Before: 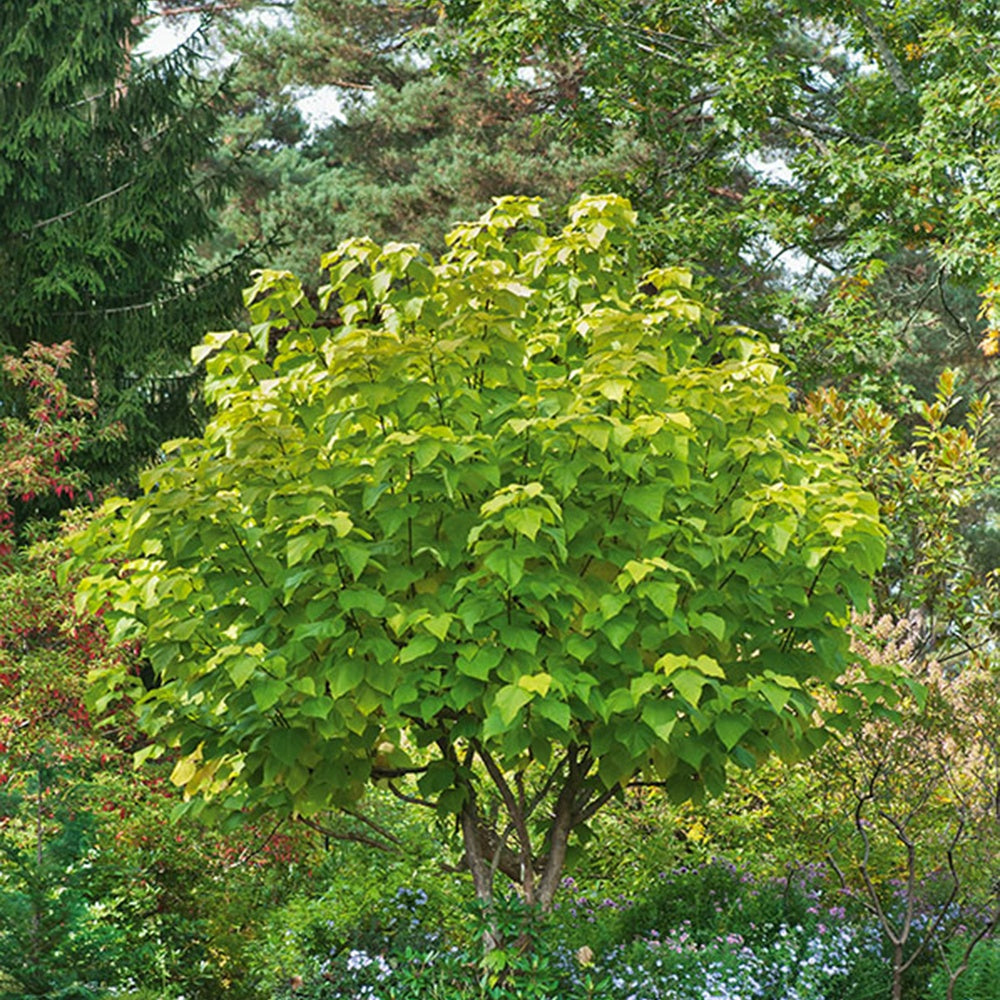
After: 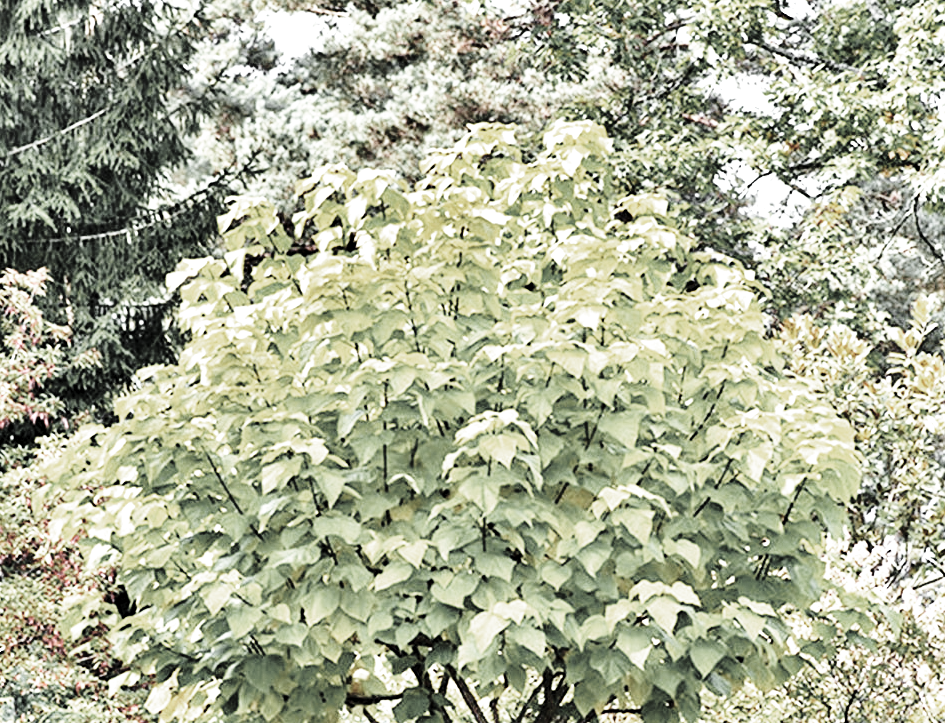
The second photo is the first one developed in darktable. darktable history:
velvia: on, module defaults
tone curve: curves: ch0 [(0, 0) (0.003, 0.013) (0.011, 0.016) (0.025, 0.023) (0.044, 0.036) (0.069, 0.051) (0.1, 0.076) (0.136, 0.107) (0.177, 0.145) (0.224, 0.186) (0.277, 0.246) (0.335, 0.311) (0.399, 0.378) (0.468, 0.462) (0.543, 0.548) (0.623, 0.636) (0.709, 0.728) (0.801, 0.816) (0.898, 0.9) (1, 1)], preserve colors none
base curve: curves: ch0 [(0, 0) (0.028, 0.03) (0.121, 0.232) (0.46, 0.748) (0.859, 0.968) (1, 1)], preserve colors none
contrast brightness saturation: saturation -0.061
contrast equalizer: octaves 7, y [[0.6 ×6], [0.55 ×6], [0 ×6], [0 ×6], [0 ×6]]
exposure: black level correction 0, exposure 1.171 EV, compensate highlight preservation false
crop: left 2.5%, top 7.362%, right 2.969%, bottom 20.273%
color zones: curves: ch0 [(0, 0.613) (0.01, 0.613) (0.245, 0.448) (0.498, 0.529) (0.642, 0.665) (0.879, 0.777) (0.99, 0.613)]; ch1 [(0, 0.035) (0.121, 0.189) (0.259, 0.197) (0.415, 0.061) (0.589, 0.022) (0.732, 0.022) (0.857, 0.026) (0.991, 0.053)]
